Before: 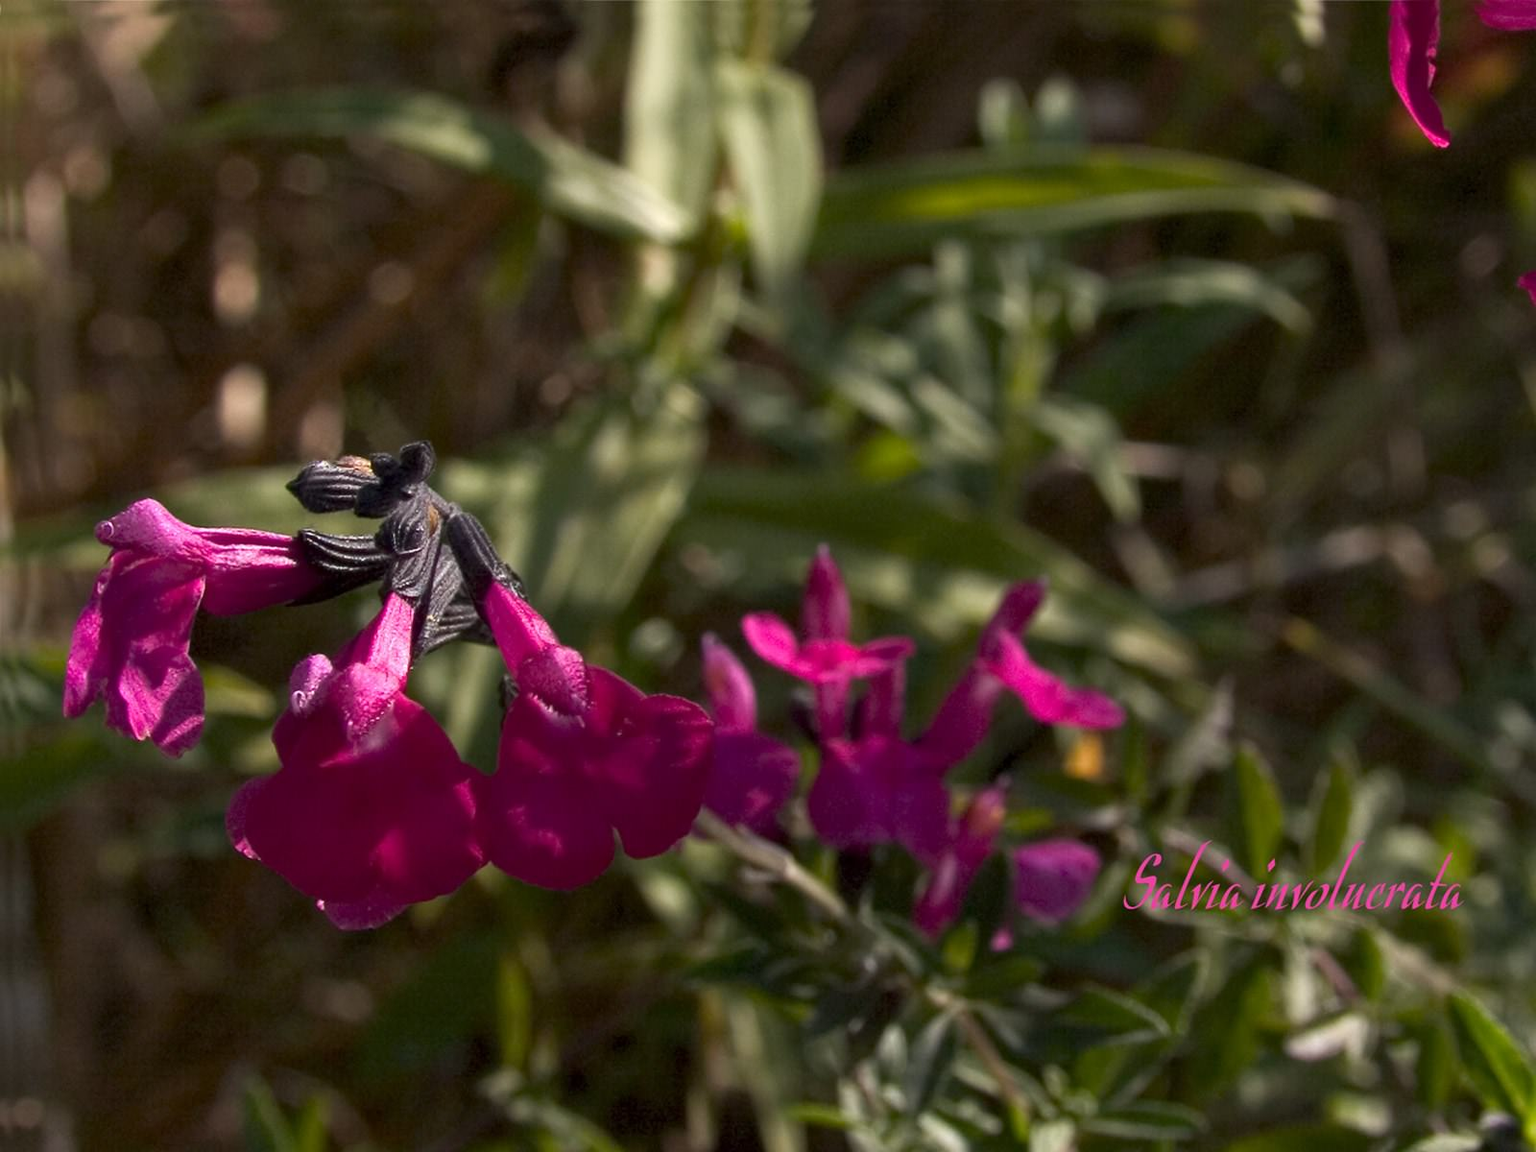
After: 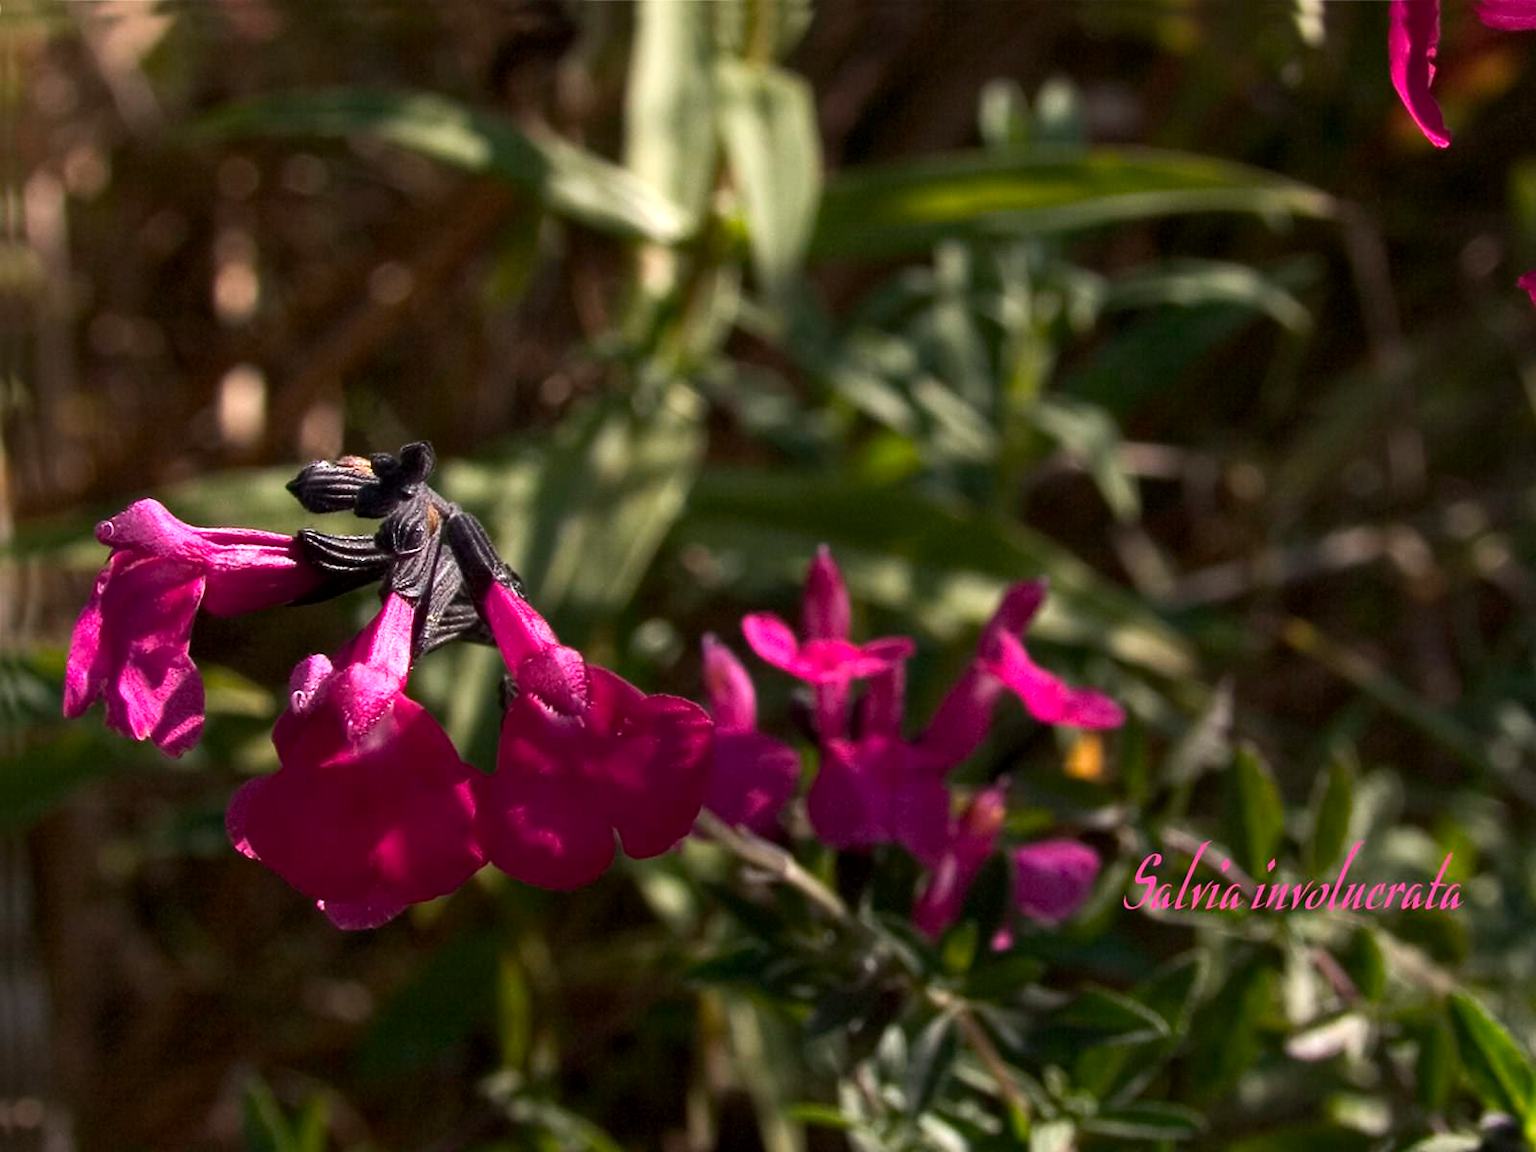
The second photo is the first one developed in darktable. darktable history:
rgb levels: preserve colors max RGB
tone equalizer: -8 EV -0.417 EV, -7 EV -0.389 EV, -6 EV -0.333 EV, -5 EV -0.222 EV, -3 EV 0.222 EV, -2 EV 0.333 EV, -1 EV 0.389 EV, +0 EV 0.417 EV, edges refinement/feathering 500, mask exposure compensation -1.57 EV, preserve details no
